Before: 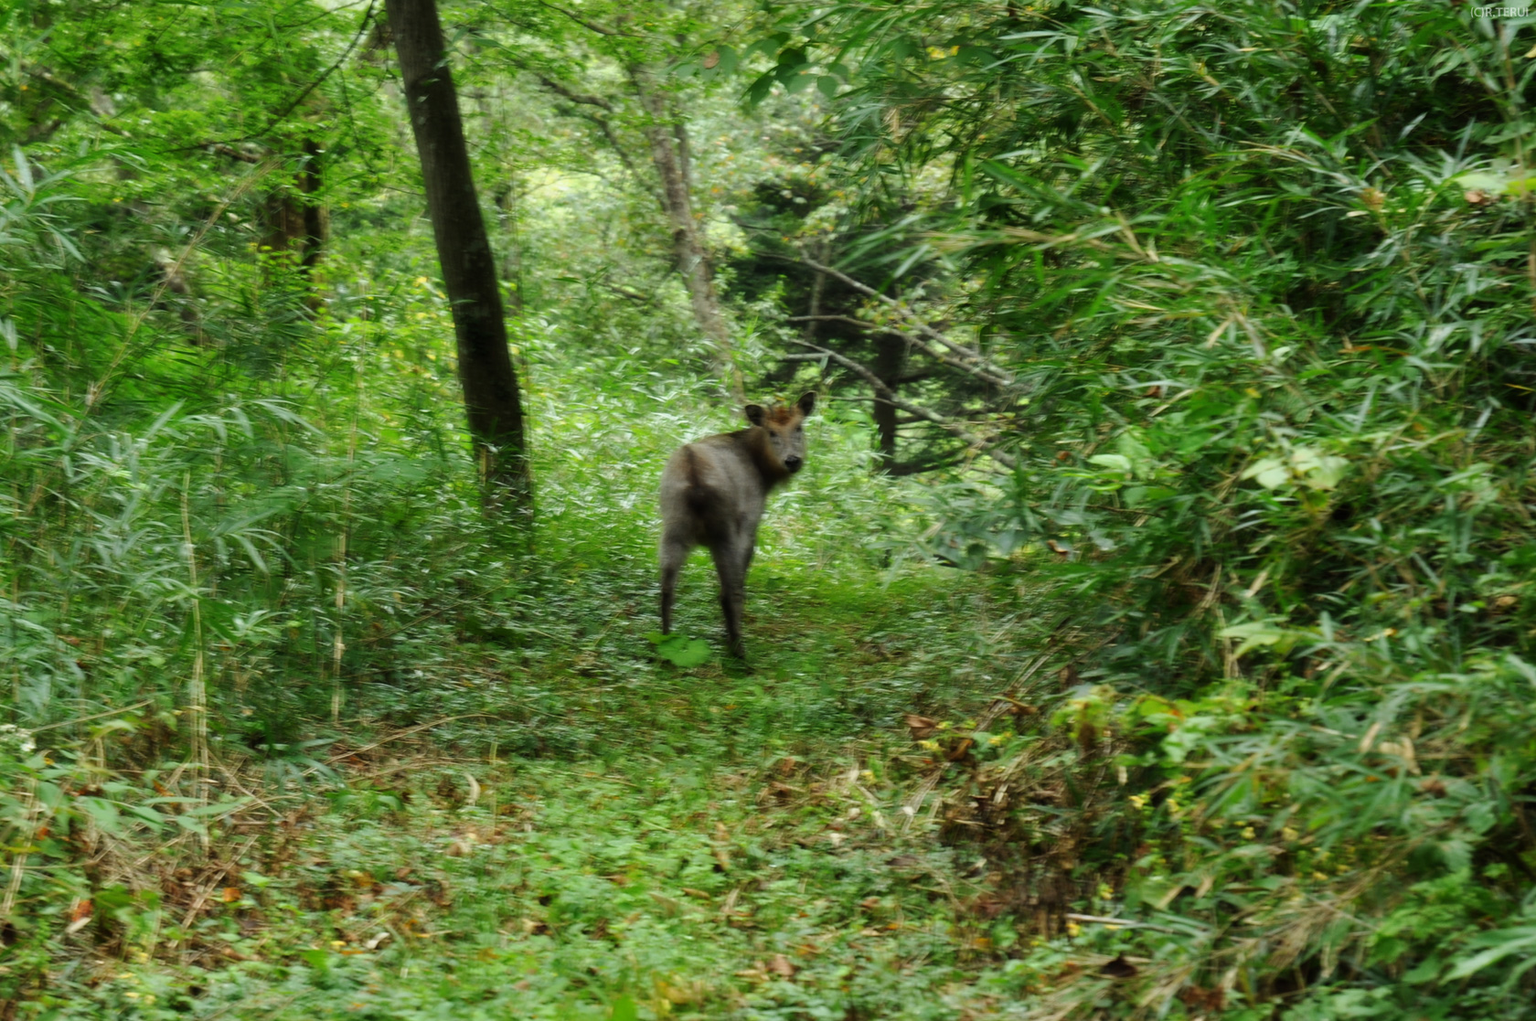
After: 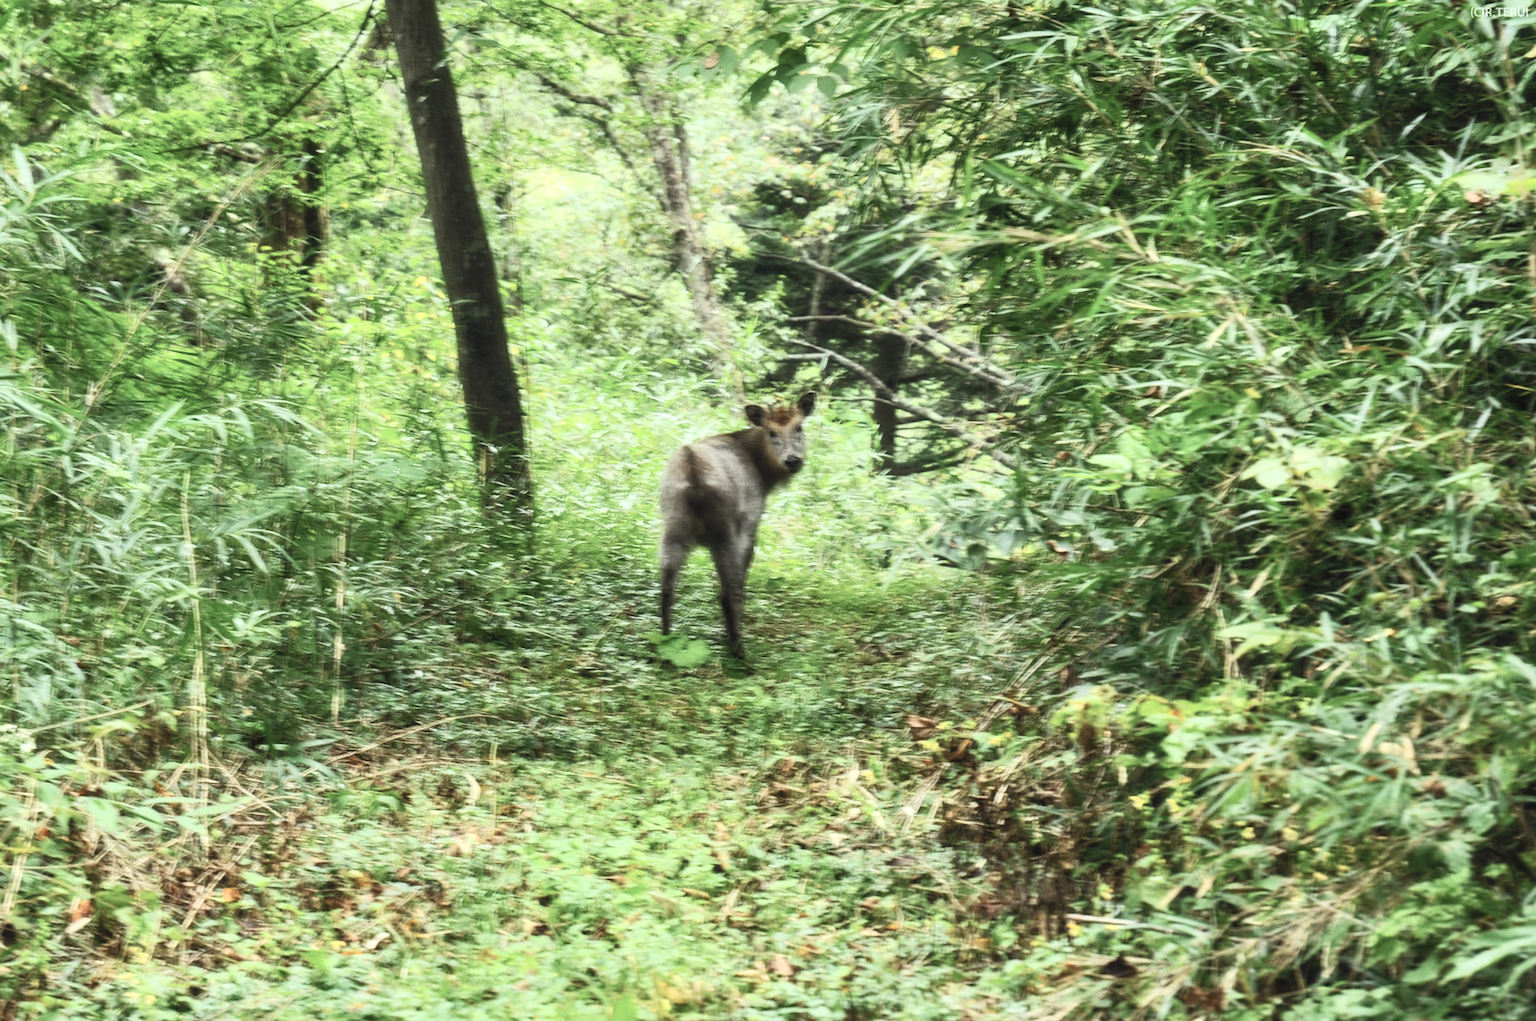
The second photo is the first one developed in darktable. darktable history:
local contrast: detail 117%
contrast brightness saturation: contrast 0.436, brightness 0.545, saturation -0.188
